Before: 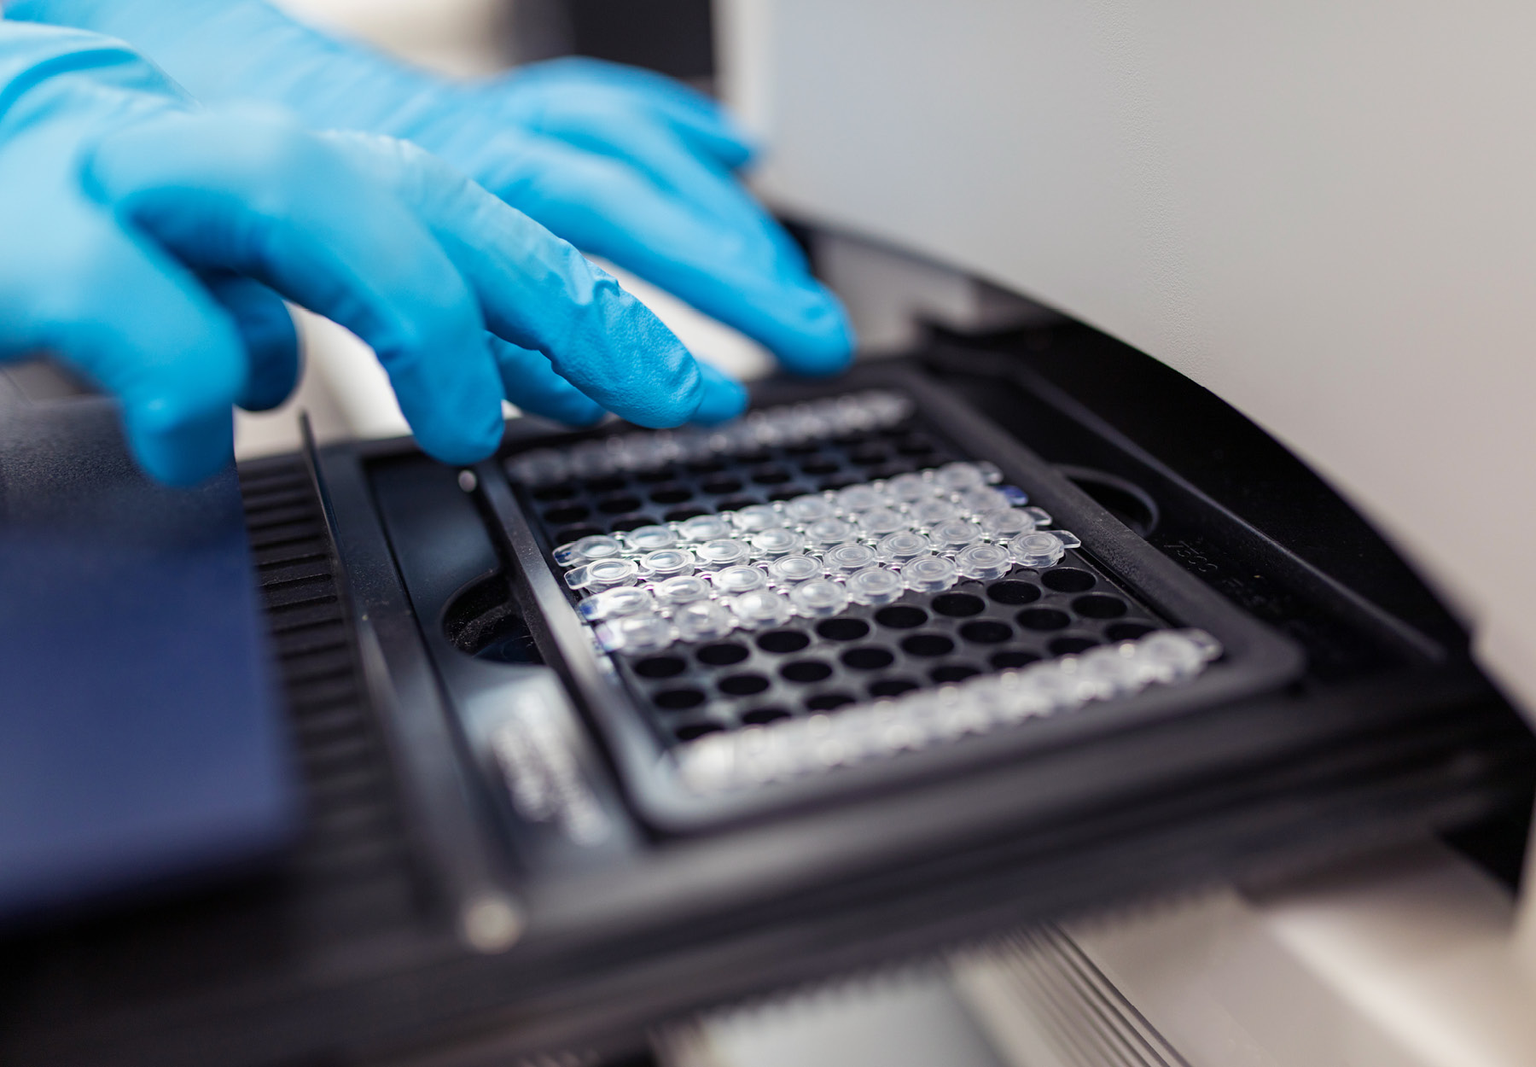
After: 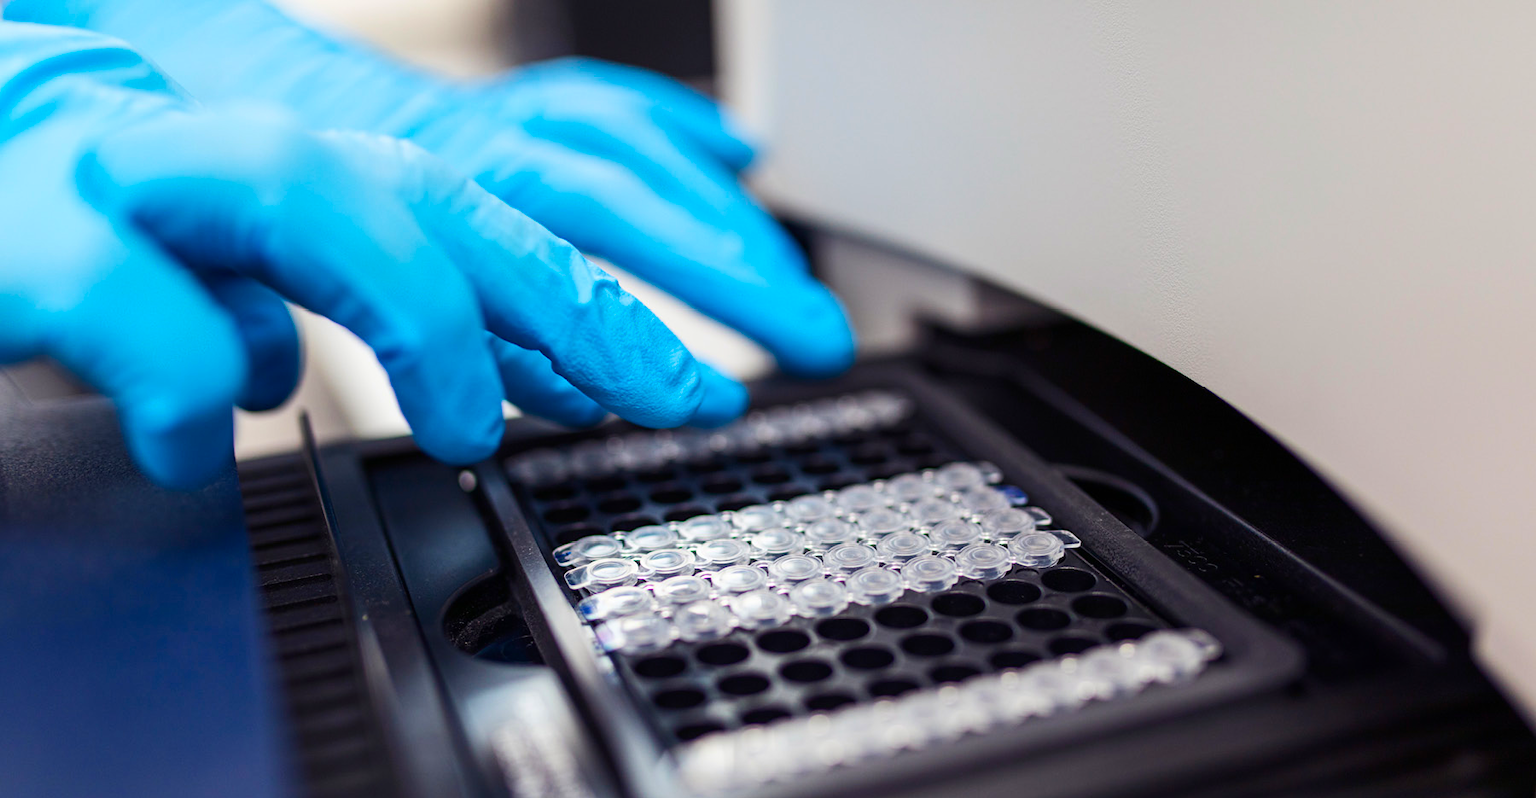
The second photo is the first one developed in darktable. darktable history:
crop: bottom 24.967%
contrast brightness saturation: contrast 0.16, saturation 0.32
white balance: emerald 1
